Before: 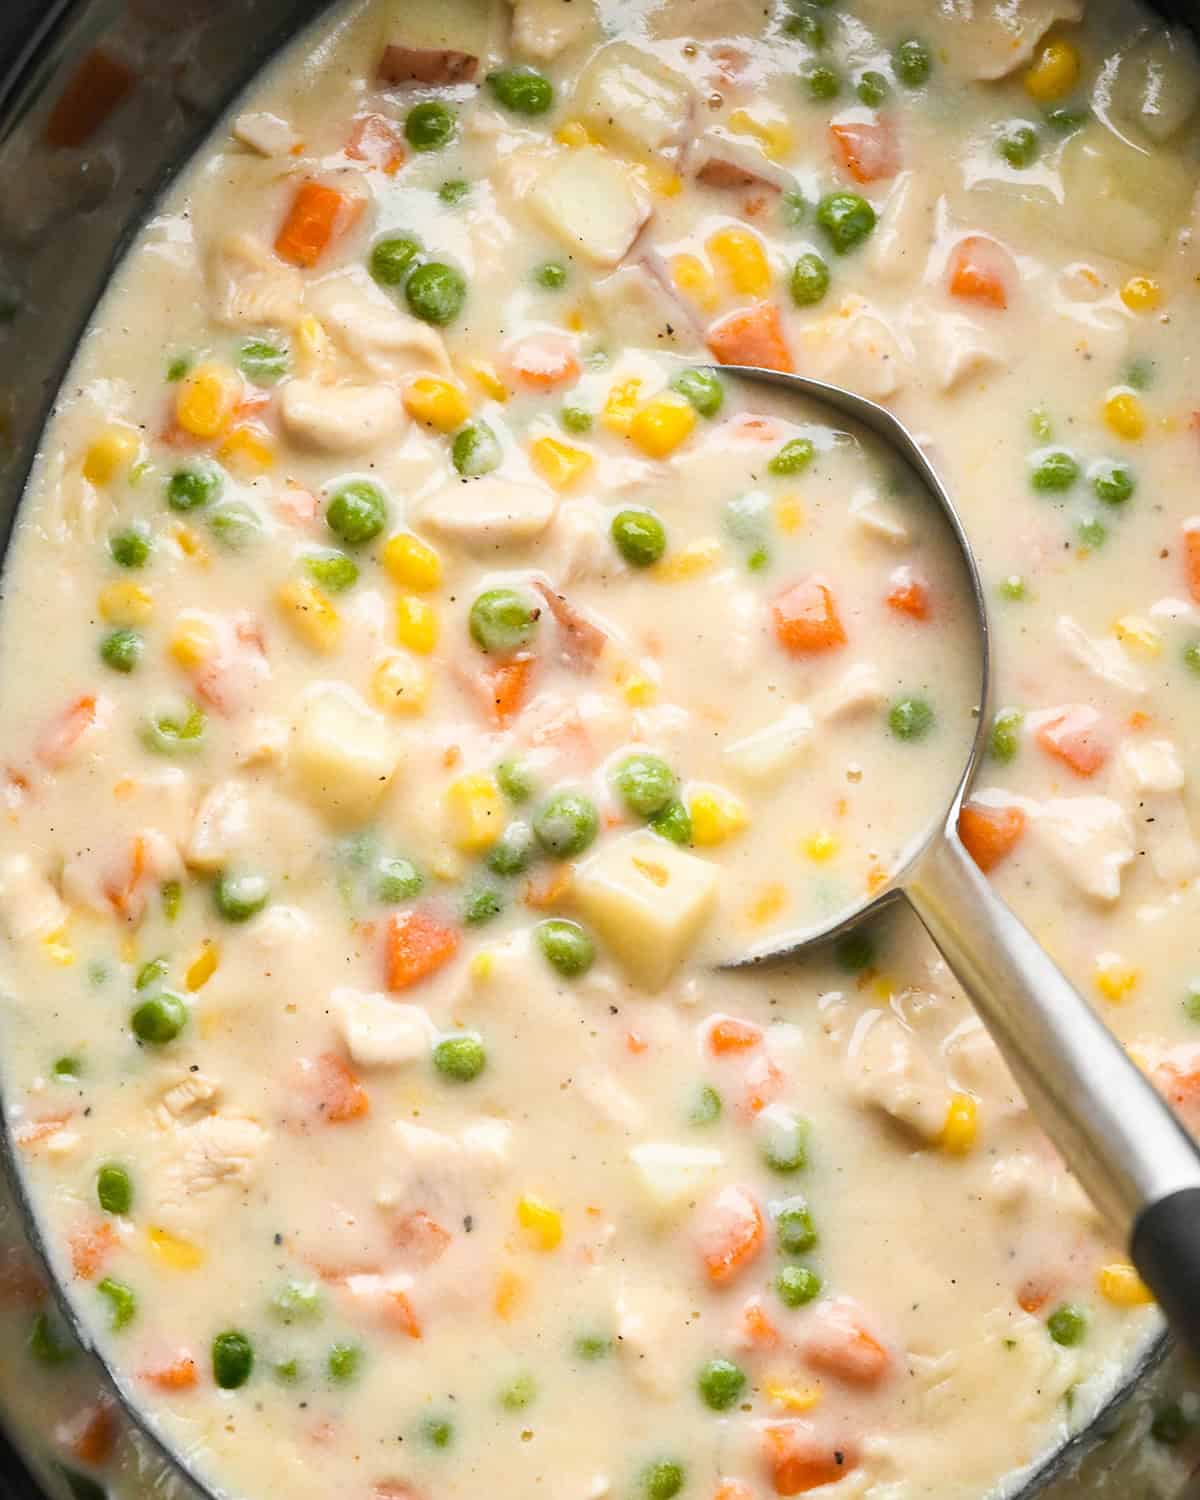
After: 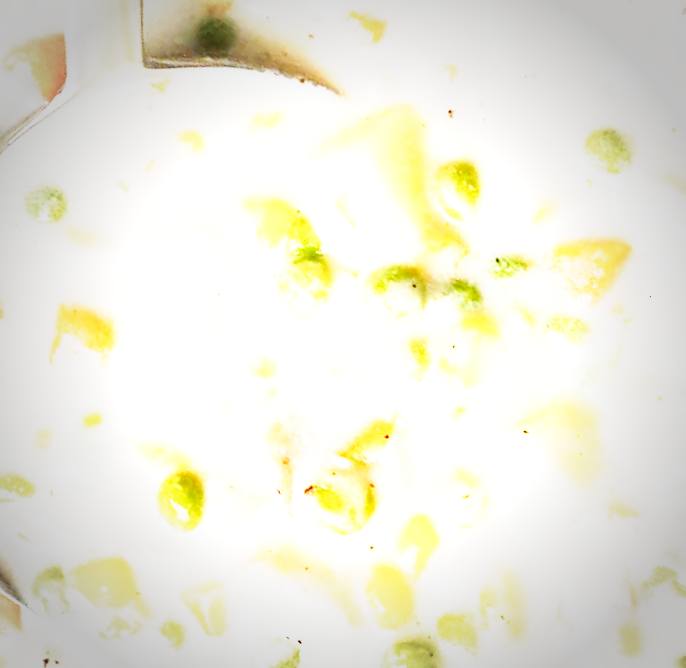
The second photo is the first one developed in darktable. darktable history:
crop and rotate: angle 148.26°, left 9.098%, top 15.643%, right 4.588%, bottom 17.171%
exposure: black level correction 0, exposure 1.099 EV, compensate highlight preservation false
base curve: curves: ch0 [(0, 0) (0.007, 0.004) (0.027, 0.03) (0.046, 0.07) (0.207, 0.54) (0.442, 0.872) (0.673, 0.972) (1, 1)], preserve colors none
vignetting: fall-off start 66.93%, width/height ratio 1.017
